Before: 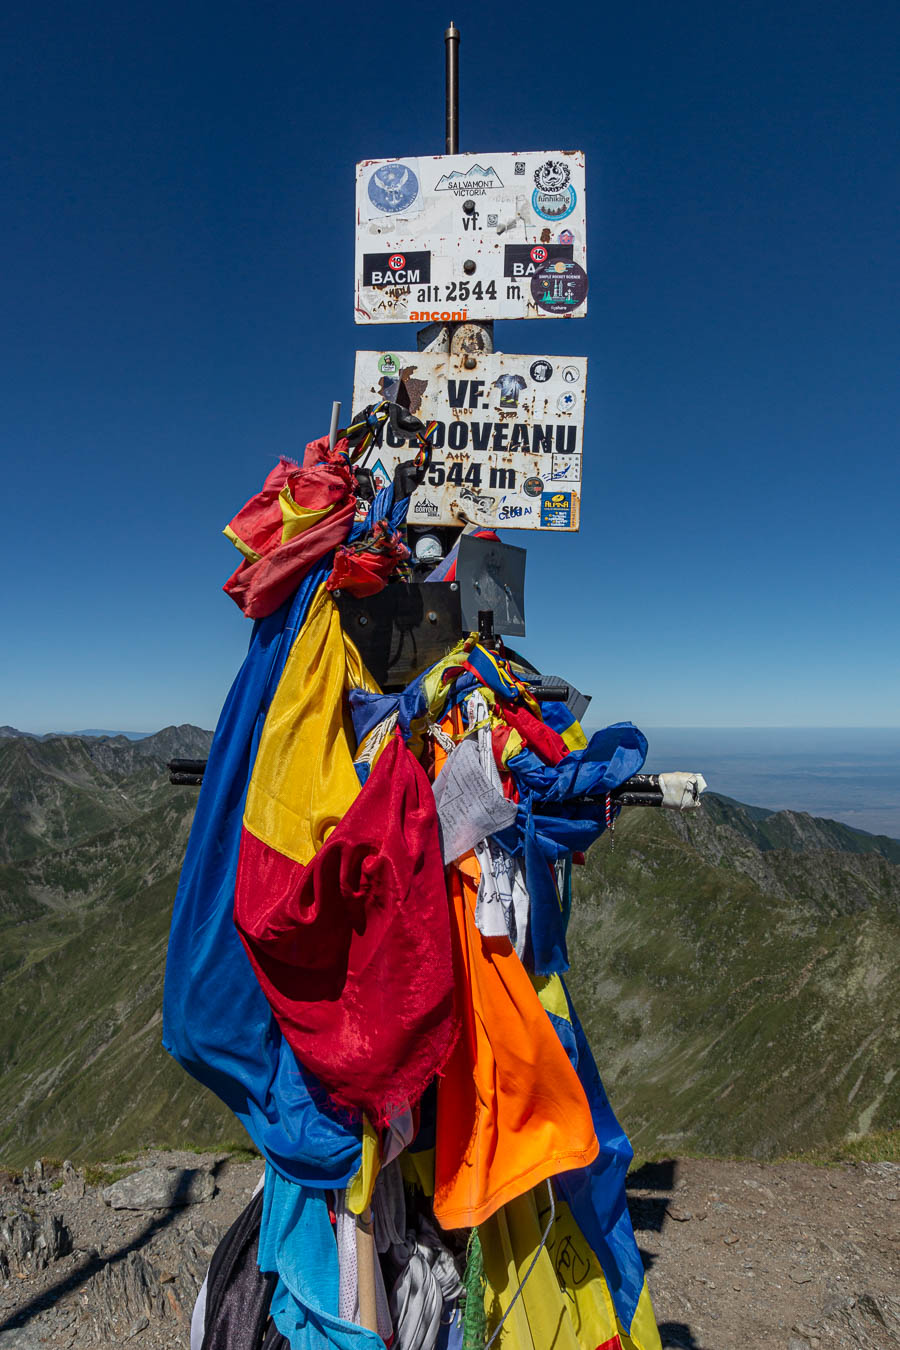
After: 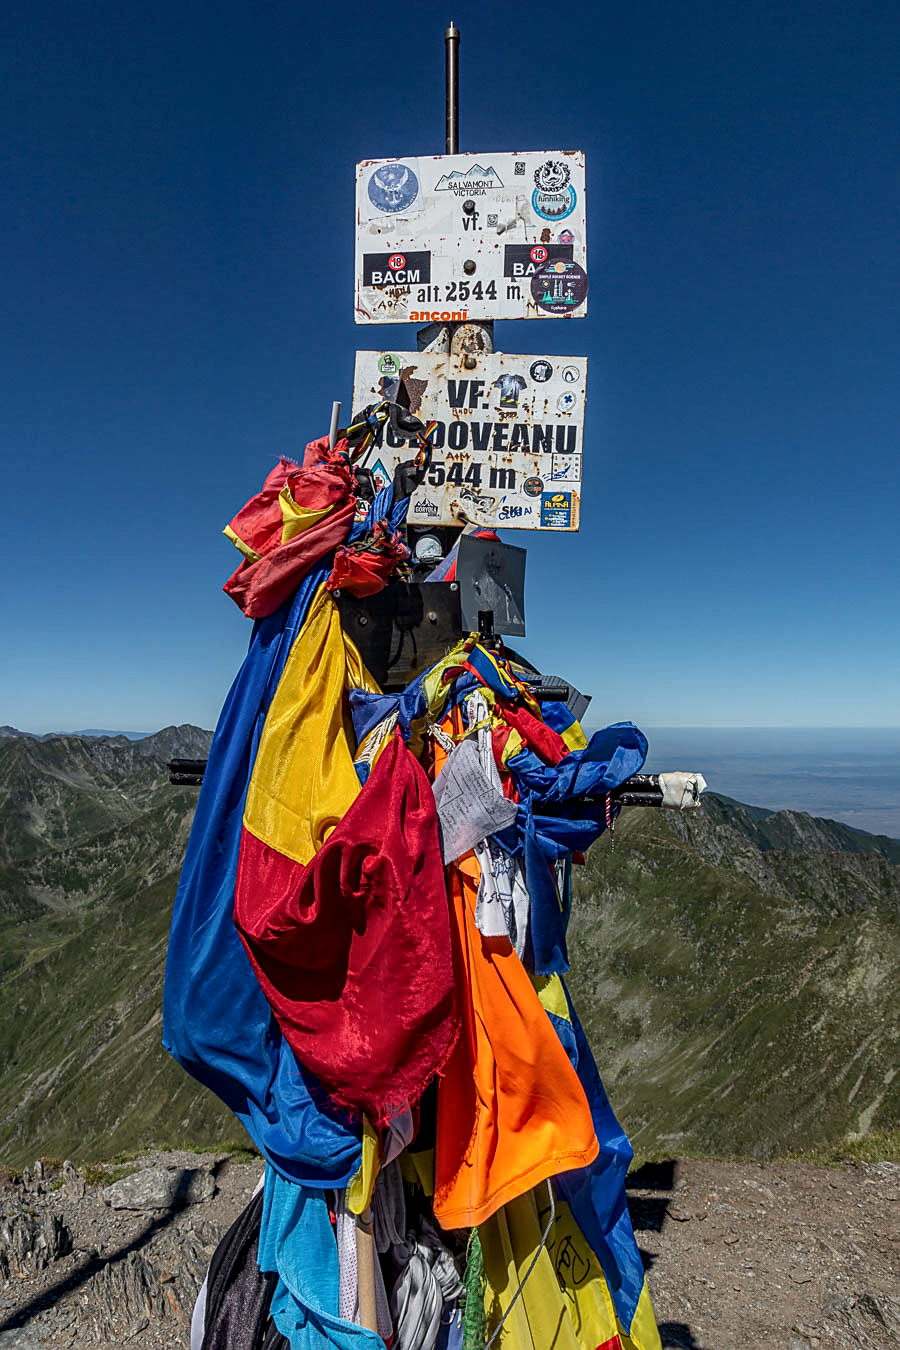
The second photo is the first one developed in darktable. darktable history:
sharpen: radius 1.864, amount 0.398, threshold 1.271
local contrast: detail 130%
